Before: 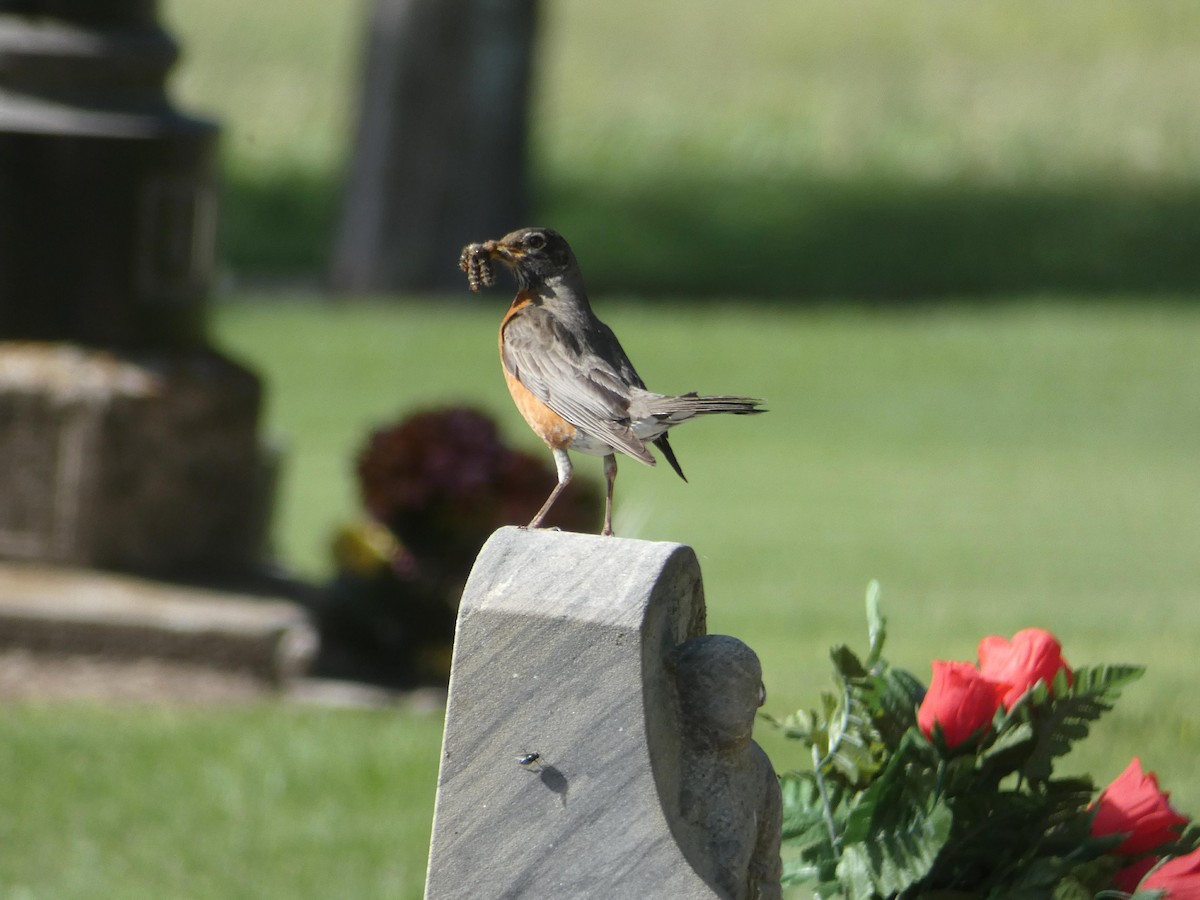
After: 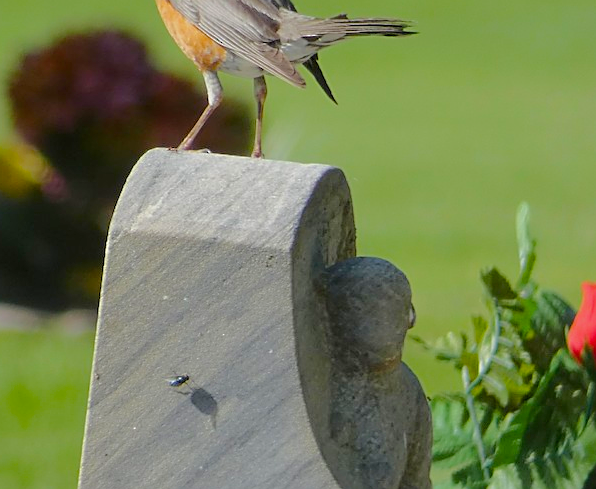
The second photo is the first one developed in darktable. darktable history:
color balance rgb: linear chroma grading › global chroma 15.111%, perceptual saturation grading › global saturation 19.562%, global vibrance 20%
crop: left 29.219%, top 42.093%, right 21.048%, bottom 3.508%
tone equalizer: -8 EV -0.021 EV, -7 EV 0.016 EV, -6 EV -0.006 EV, -5 EV 0.009 EV, -4 EV -0.036 EV, -3 EV -0.232 EV, -2 EV -0.641 EV, -1 EV -0.963 EV, +0 EV -0.959 EV, edges refinement/feathering 500, mask exposure compensation -1.57 EV, preserve details no
sharpen: on, module defaults
exposure: black level correction 0.001, exposure 0.498 EV, compensate highlight preservation false
